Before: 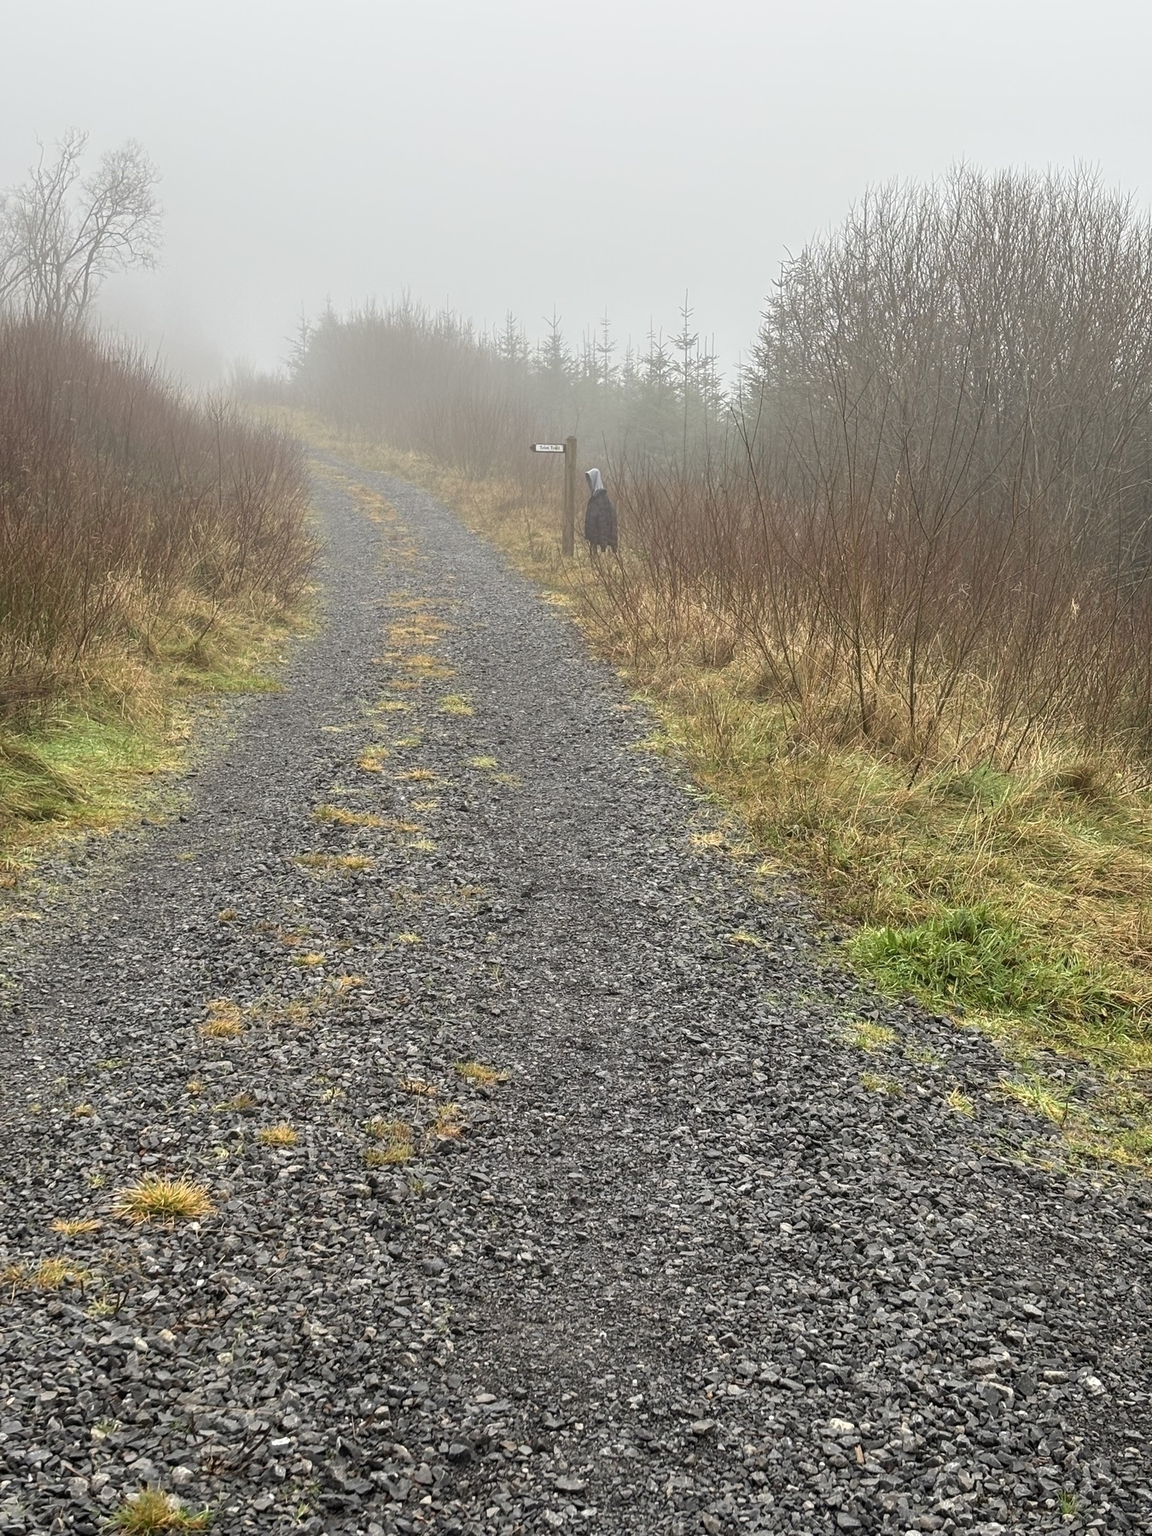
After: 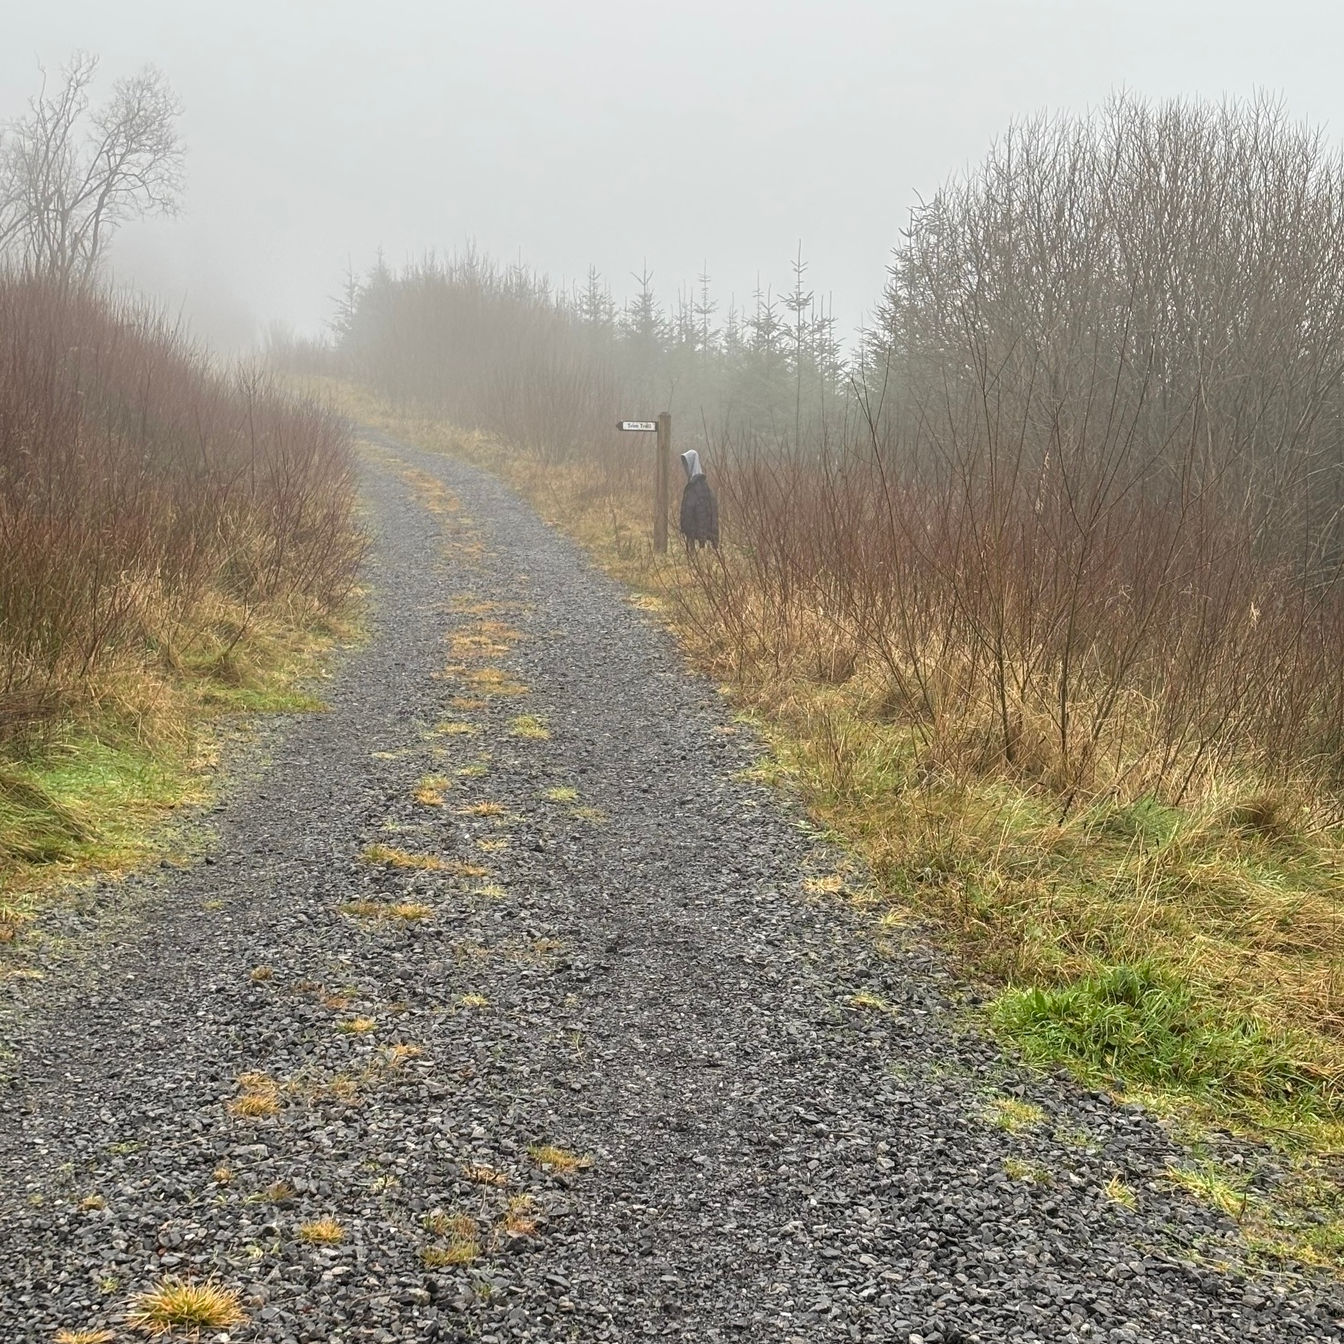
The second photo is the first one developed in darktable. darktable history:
crop: left 0.38%, top 5.548%, bottom 19.771%
